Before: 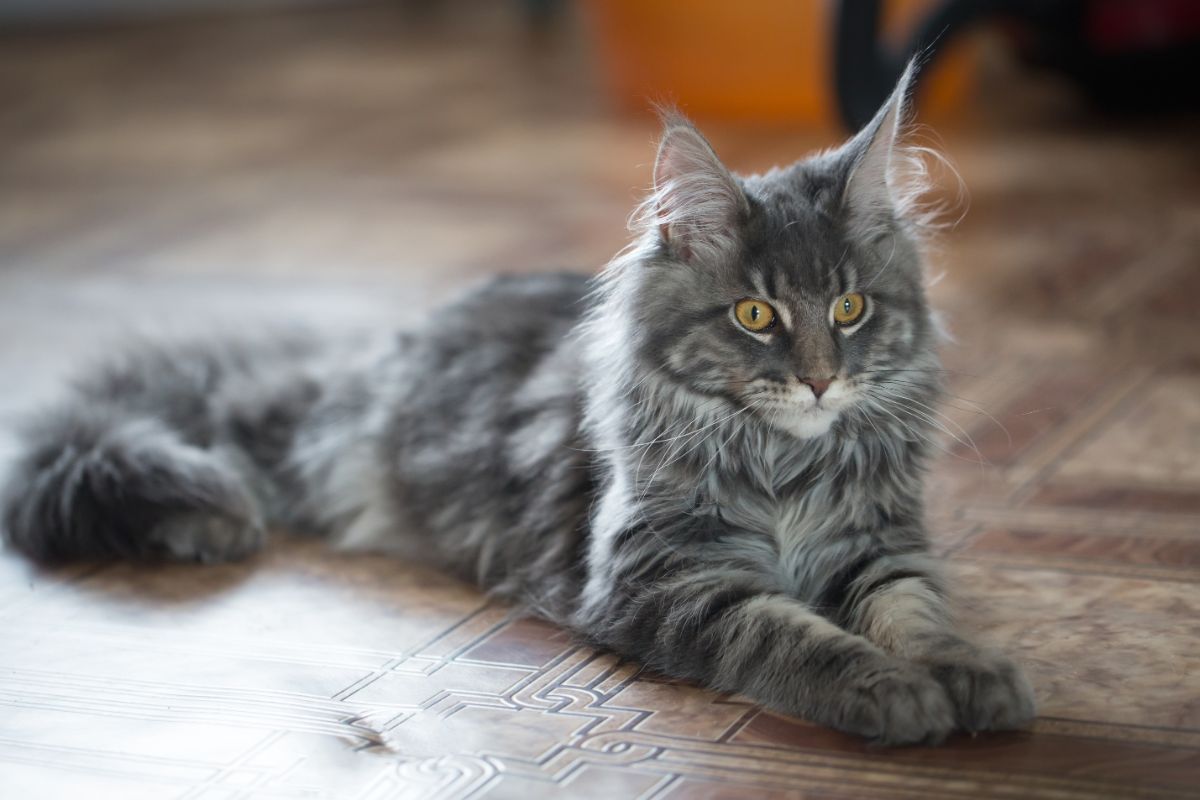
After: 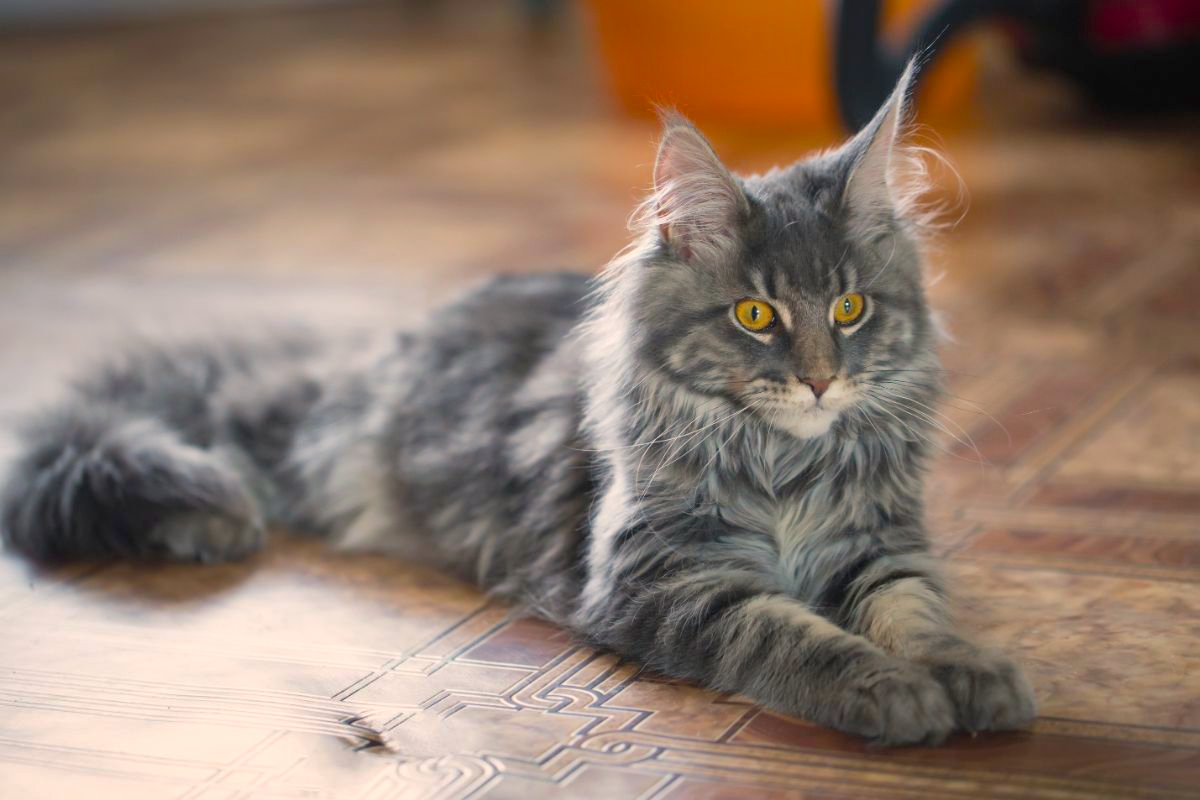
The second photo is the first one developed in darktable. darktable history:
color balance rgb: power › luminance 3.097%, power › hue 231.01°, highlights gain › chroma 3.045%, highlights gain › hue 60.22°, perceptual saturation grading › global saturation 35.718%
shadows and highlights: shadows 43.73, white point adjustment -1.31, soften with gaussian
contrast brightness saturation: contrast 0.029, brightness 0.055, saturation 0.128
